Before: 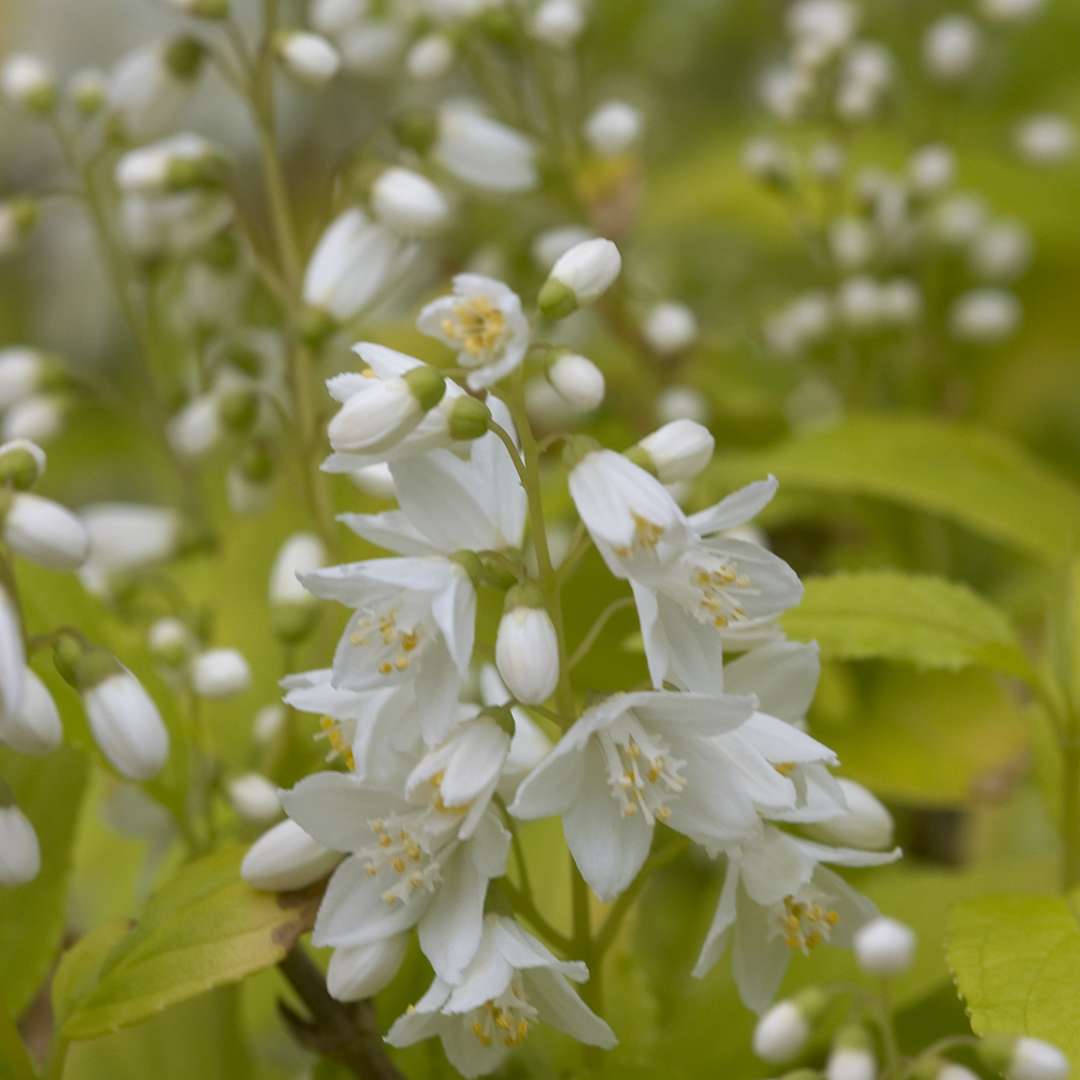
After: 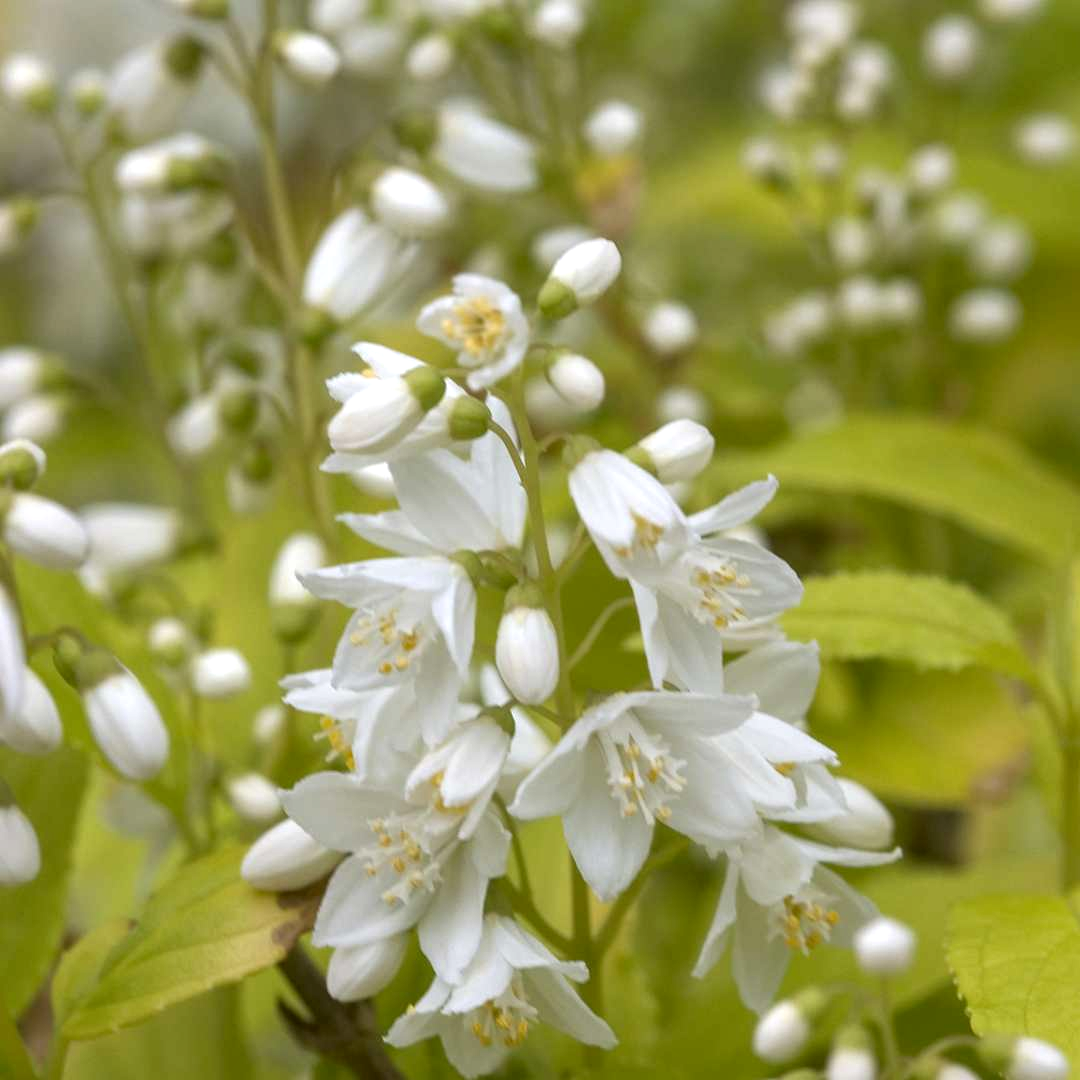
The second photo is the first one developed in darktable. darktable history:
local contrast: on, module defaults
exposure: black level correction 0, exposure 0.4 EV, compensate exposure bias true, compensate highlight preservation false
